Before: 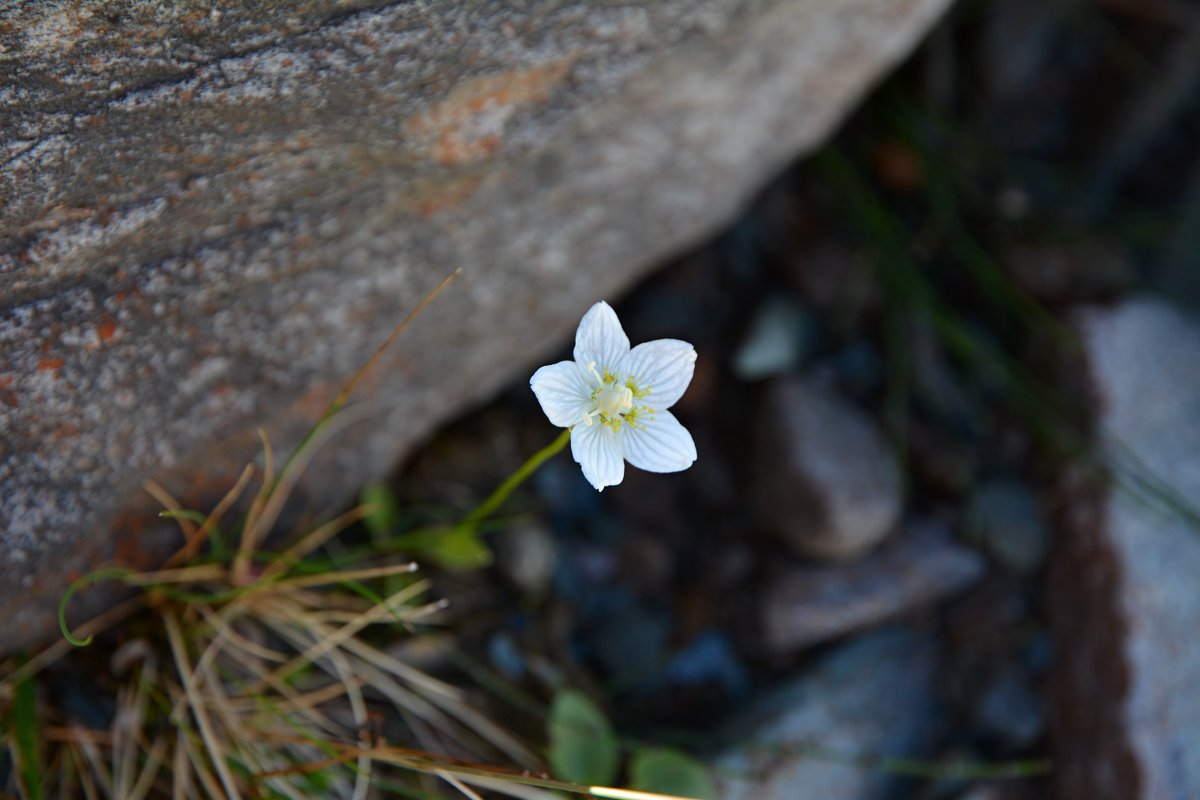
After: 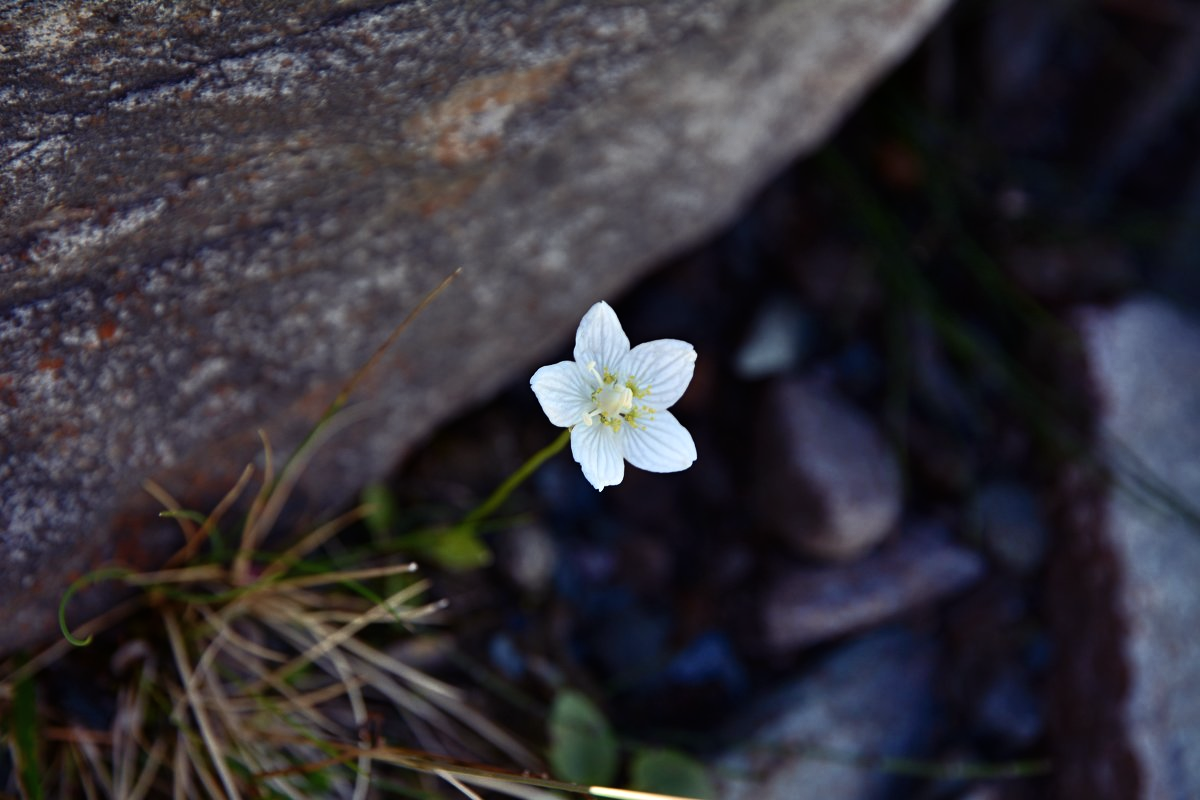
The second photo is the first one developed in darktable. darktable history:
shadows and highlights: shadows 43.45, white point adjustment -1.37, soften with gaussian
color balance rgb: shadows lift › luminance -21.778%, shadows lift › chroma 9.25%, shadows lift › hue 282.24°, perceptual saturation grading › global saturation 0.035%, perceptual saturation grading › highlights -19.684%, perceptual saturation grading › shadows 20.349%, perceptual brilliance grading › highlights 3.16%, perceptual brilliance grading › mid-tones -18.736%, perceptual brilliance grading › shadows -41.789%, global vibrance 20%
contrast equalizer: y [[0.5 ×6], [0.5 ×6], [0.5, 0.5, 0.501, 0.545, 0.707, 0.863], [0 ×6], [0 ×6]], mix 0.158
